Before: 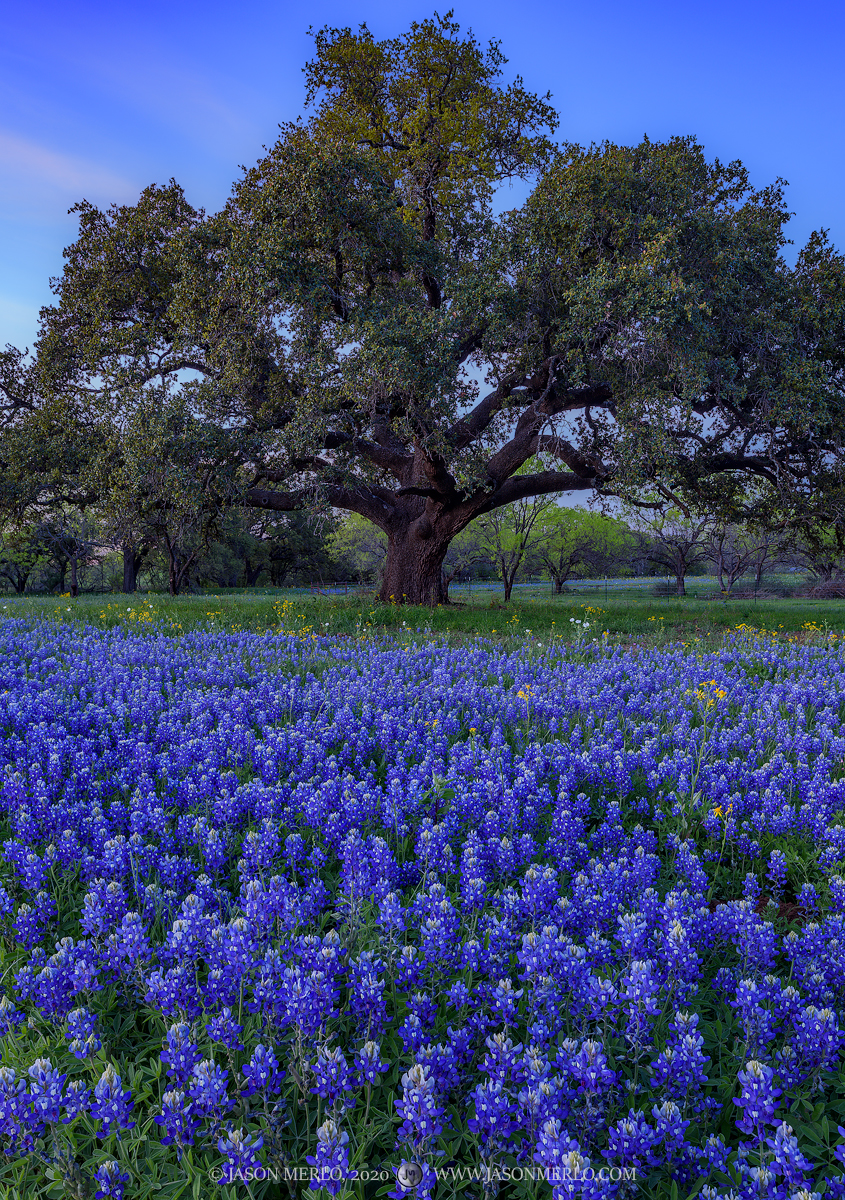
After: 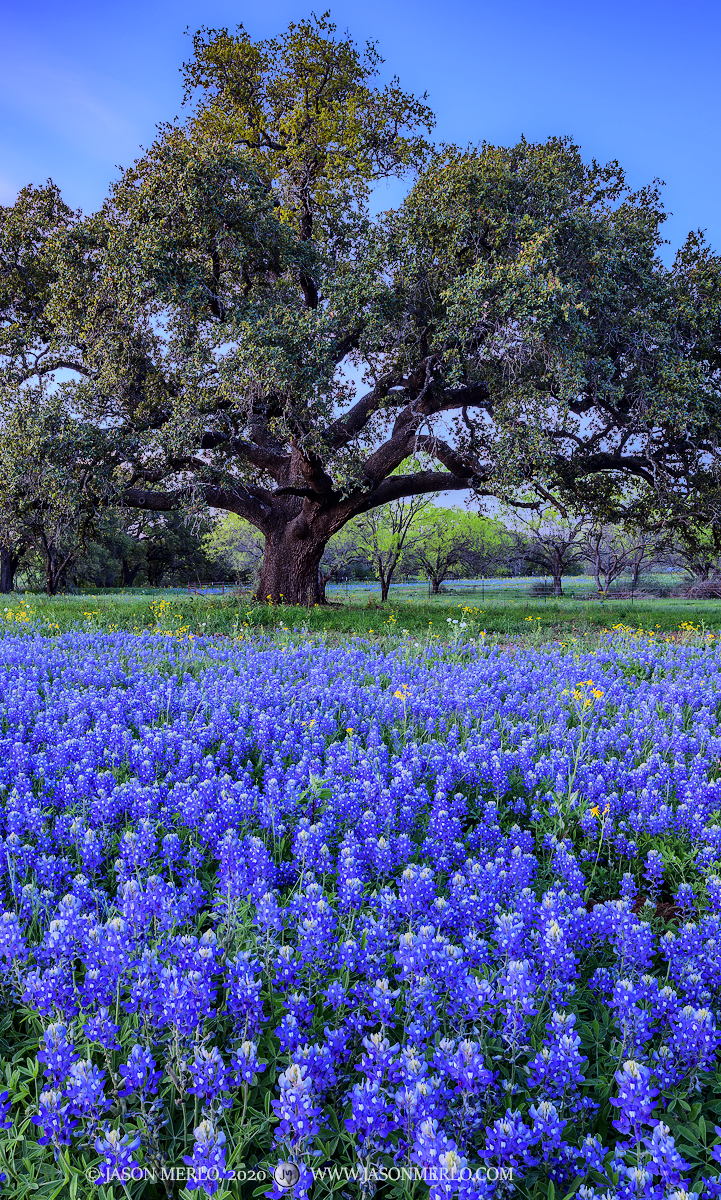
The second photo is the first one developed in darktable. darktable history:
crop and rotate: left 14.575%
exposure: compensate highlight preservation false
tone equalizer: -7 EV 0.15 EV, -6 EV 0.597 EV, -5 EV 1.15 EV, -4 EV 1.33 EV, -3 EV 1.14 EV, -2 EV 0.6 EV, -1 EV 0.149 EV, edges refinement/feathering 500, mask exposure compensation -1.57 EV, preserve details no
